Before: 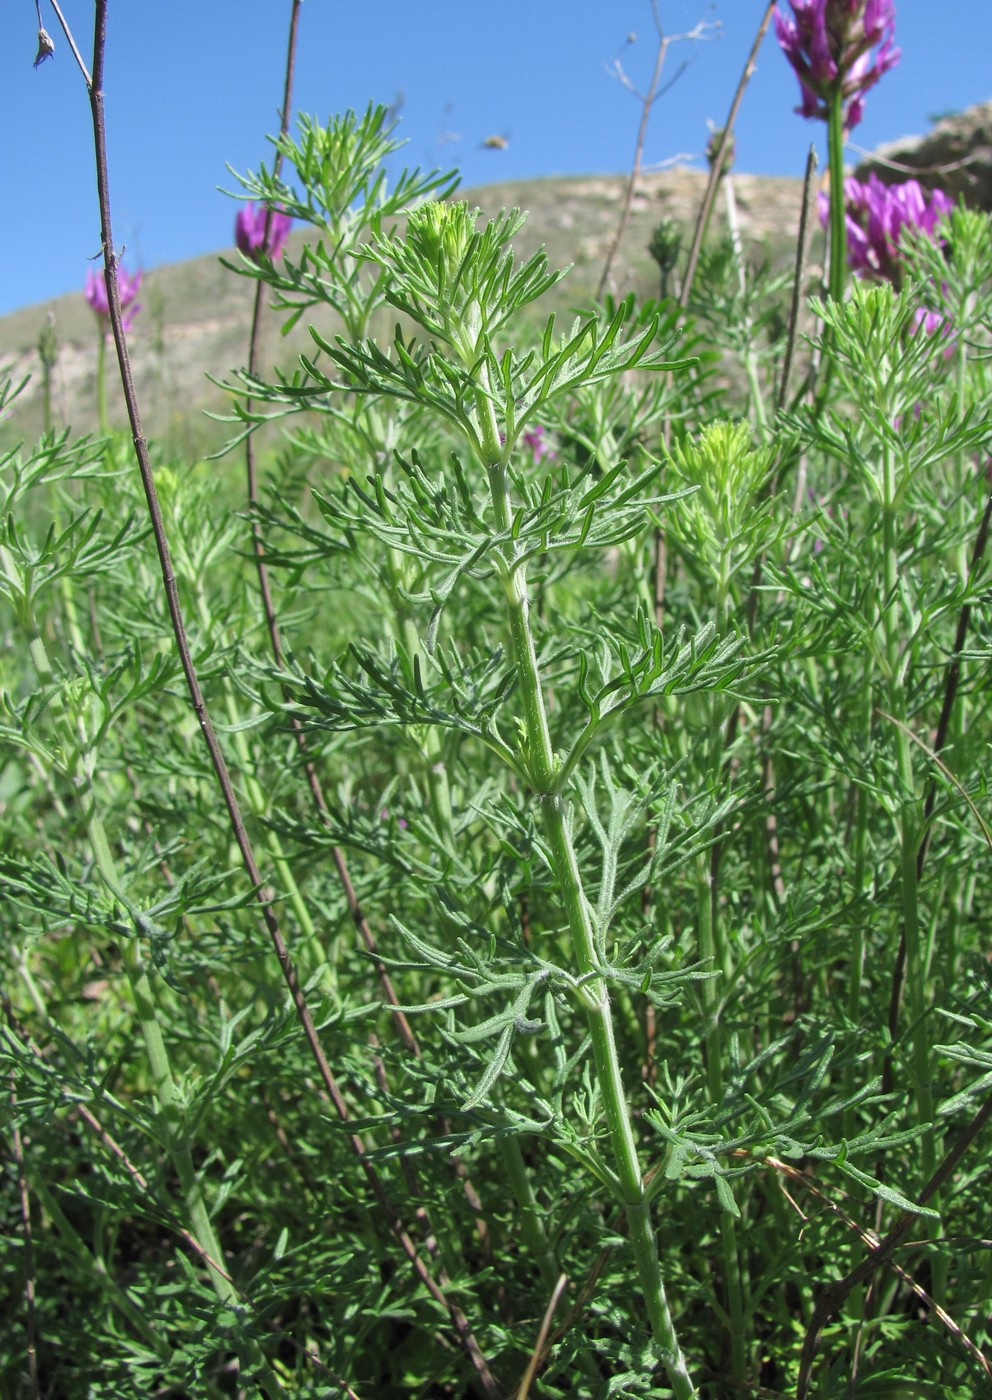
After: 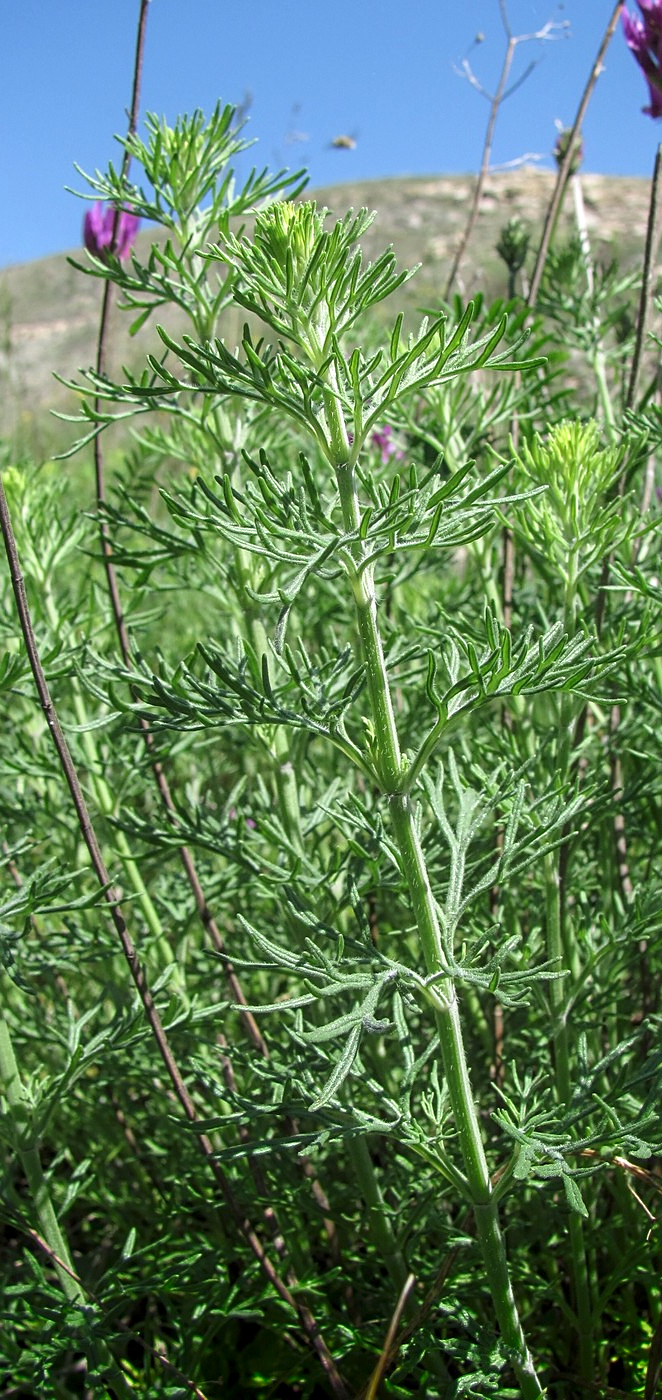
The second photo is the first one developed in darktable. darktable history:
shadows and highlights: shadows -69.27, highlights 34.84, soften with gaussian
sharpen: on, module defaults
local contrast: on, module defaults
crop: left 15.384%, right 17.869%
